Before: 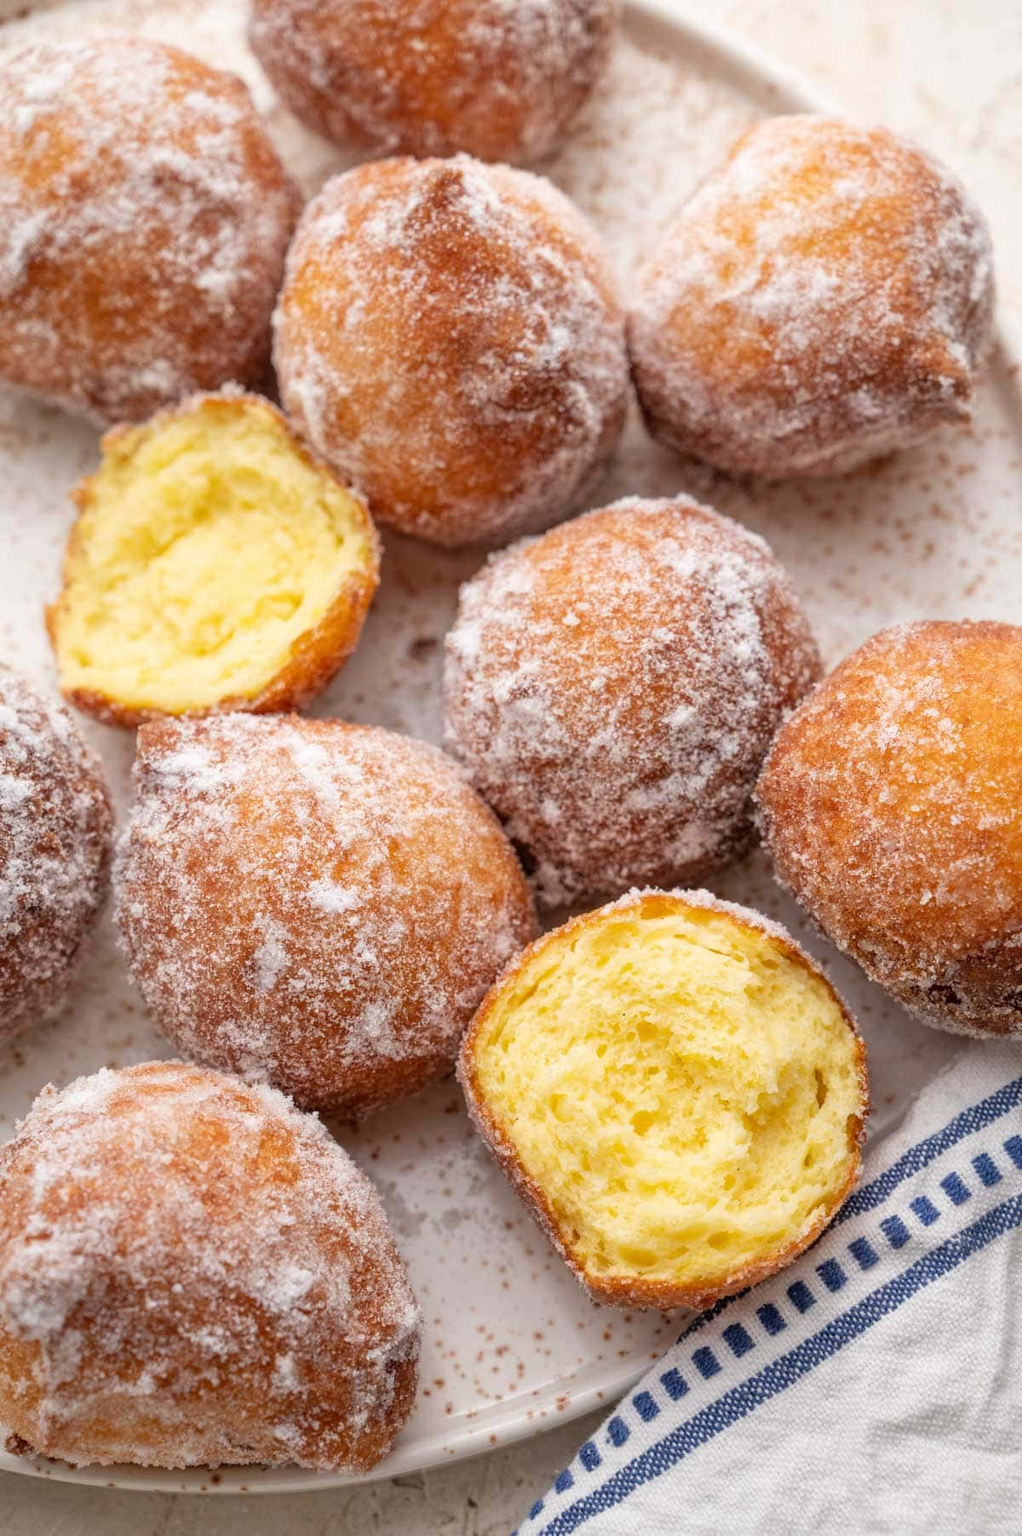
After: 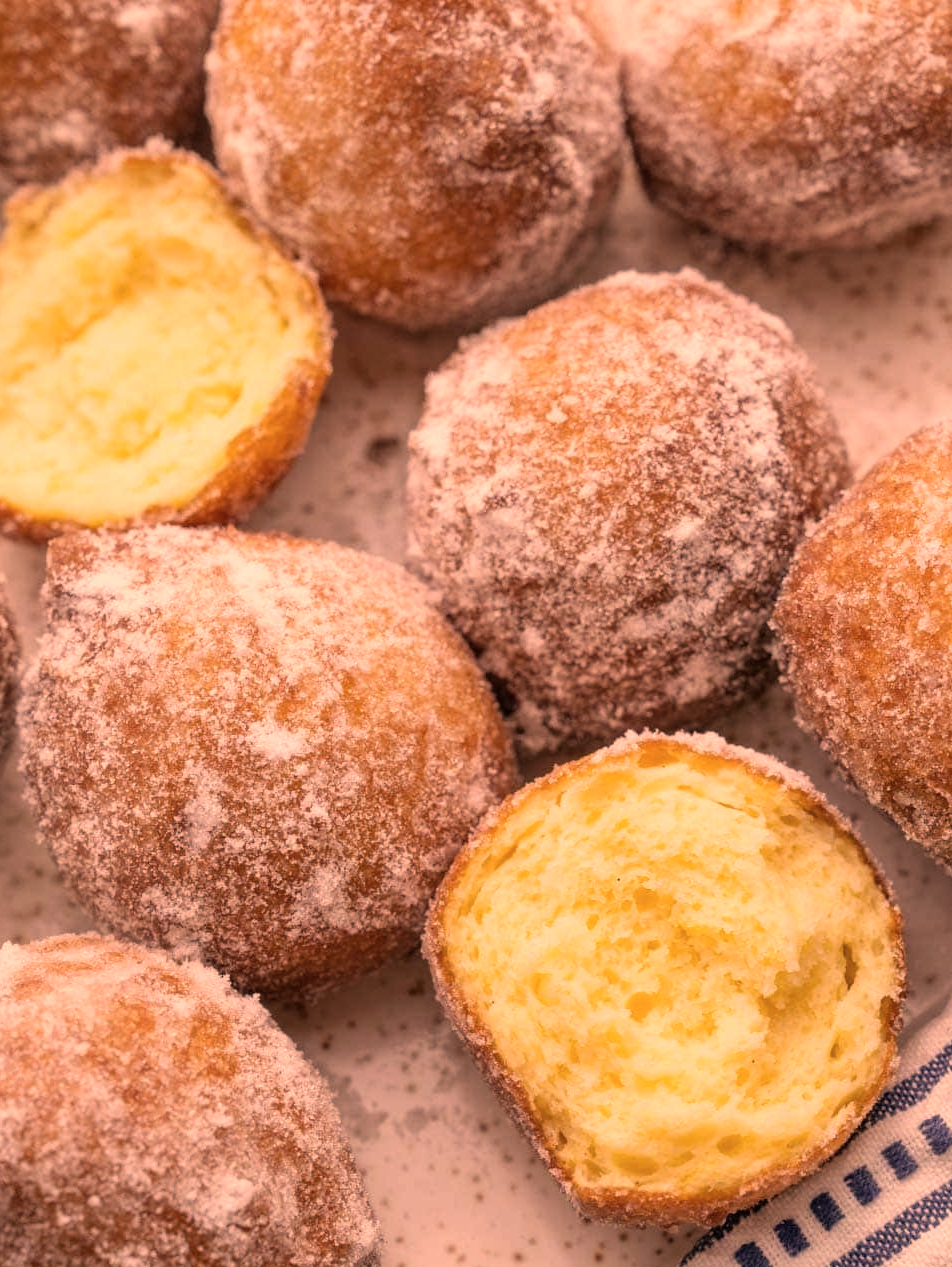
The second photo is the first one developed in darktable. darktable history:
crop: left 9.581%, top 17.331%, right 11.077%, bottom 12.394%
color correction: highlights a* 39.41, highlights b* 39.81, saturation 0.691
